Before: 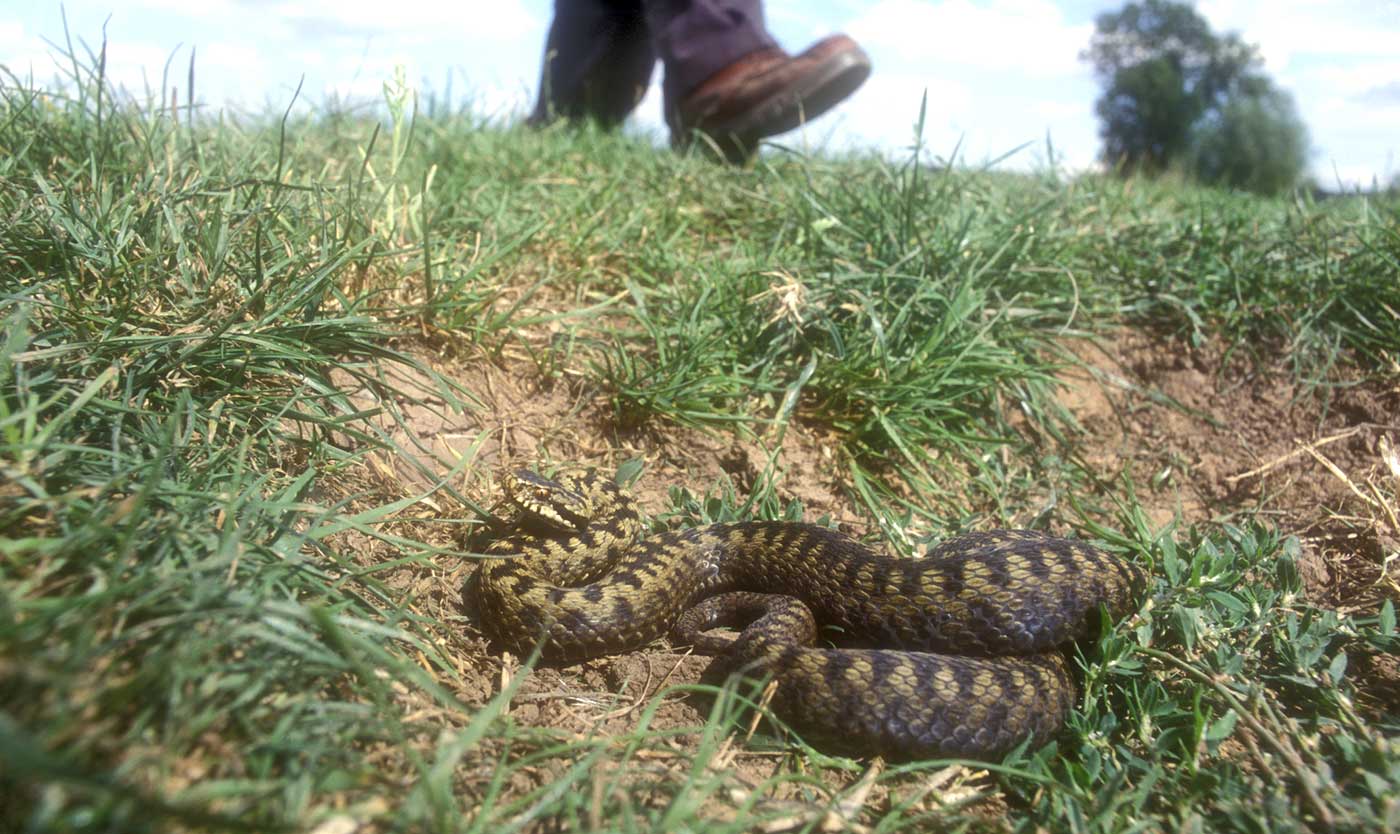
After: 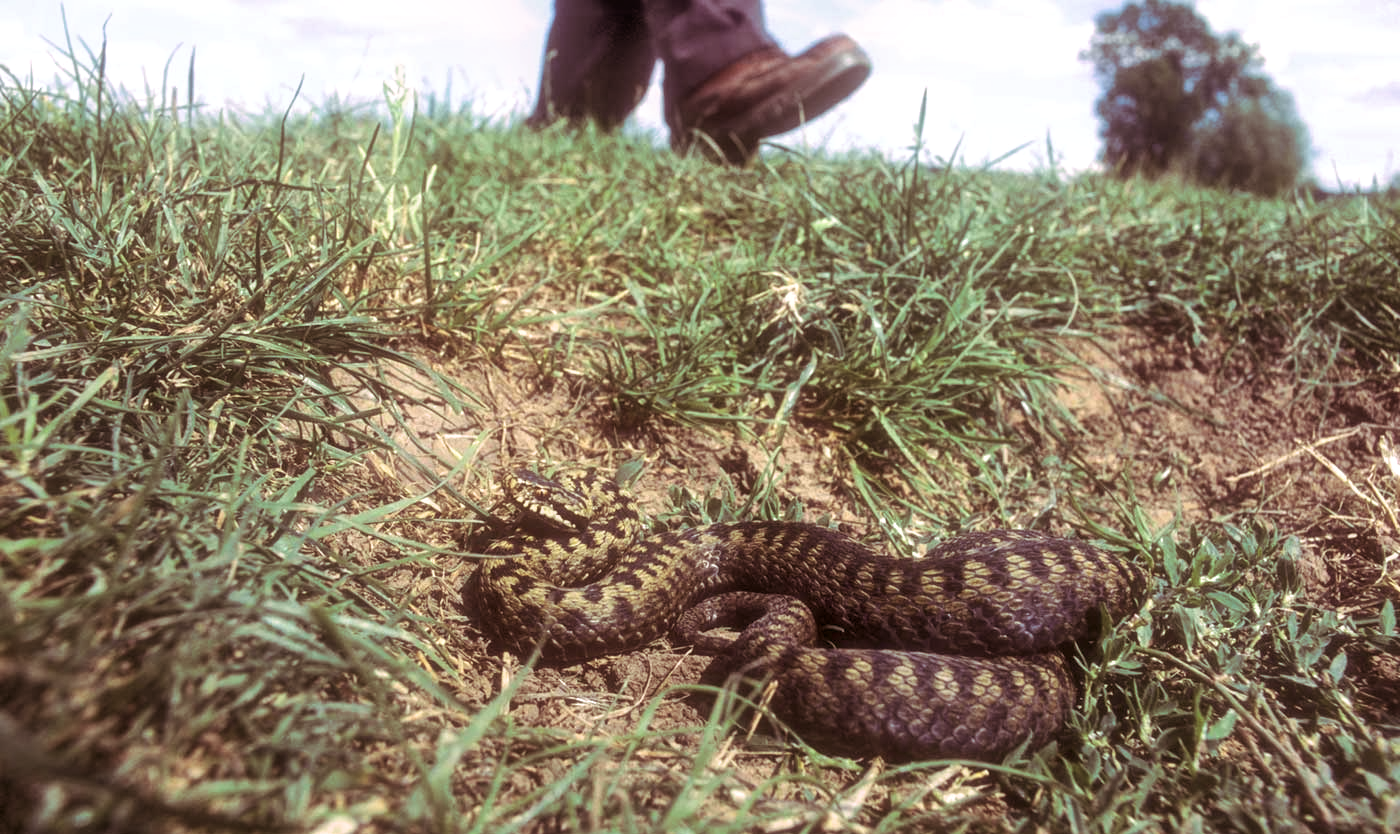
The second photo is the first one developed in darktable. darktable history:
local contrast: on, module defaults
split-toning: highlights › hue 298.8°, highlights › saturation 0.73, compress 41.76%
